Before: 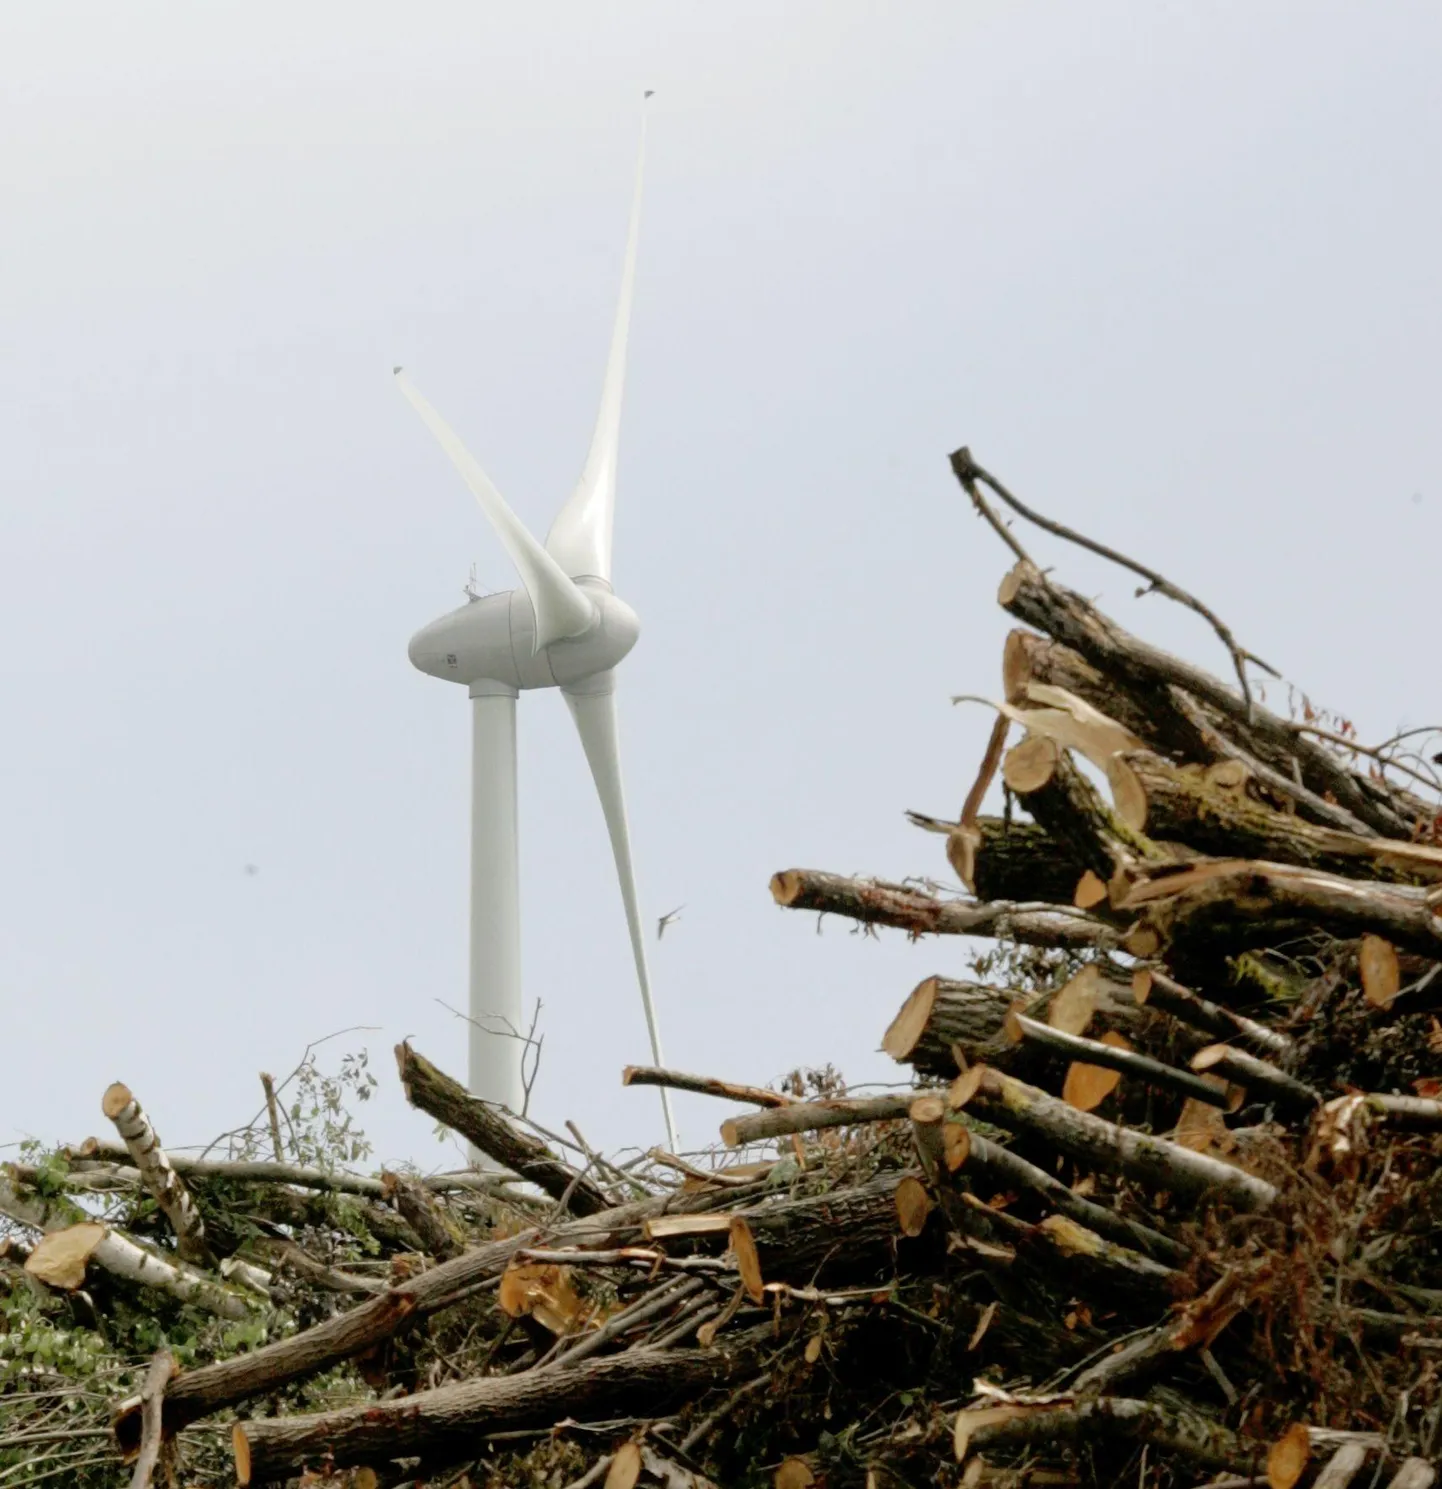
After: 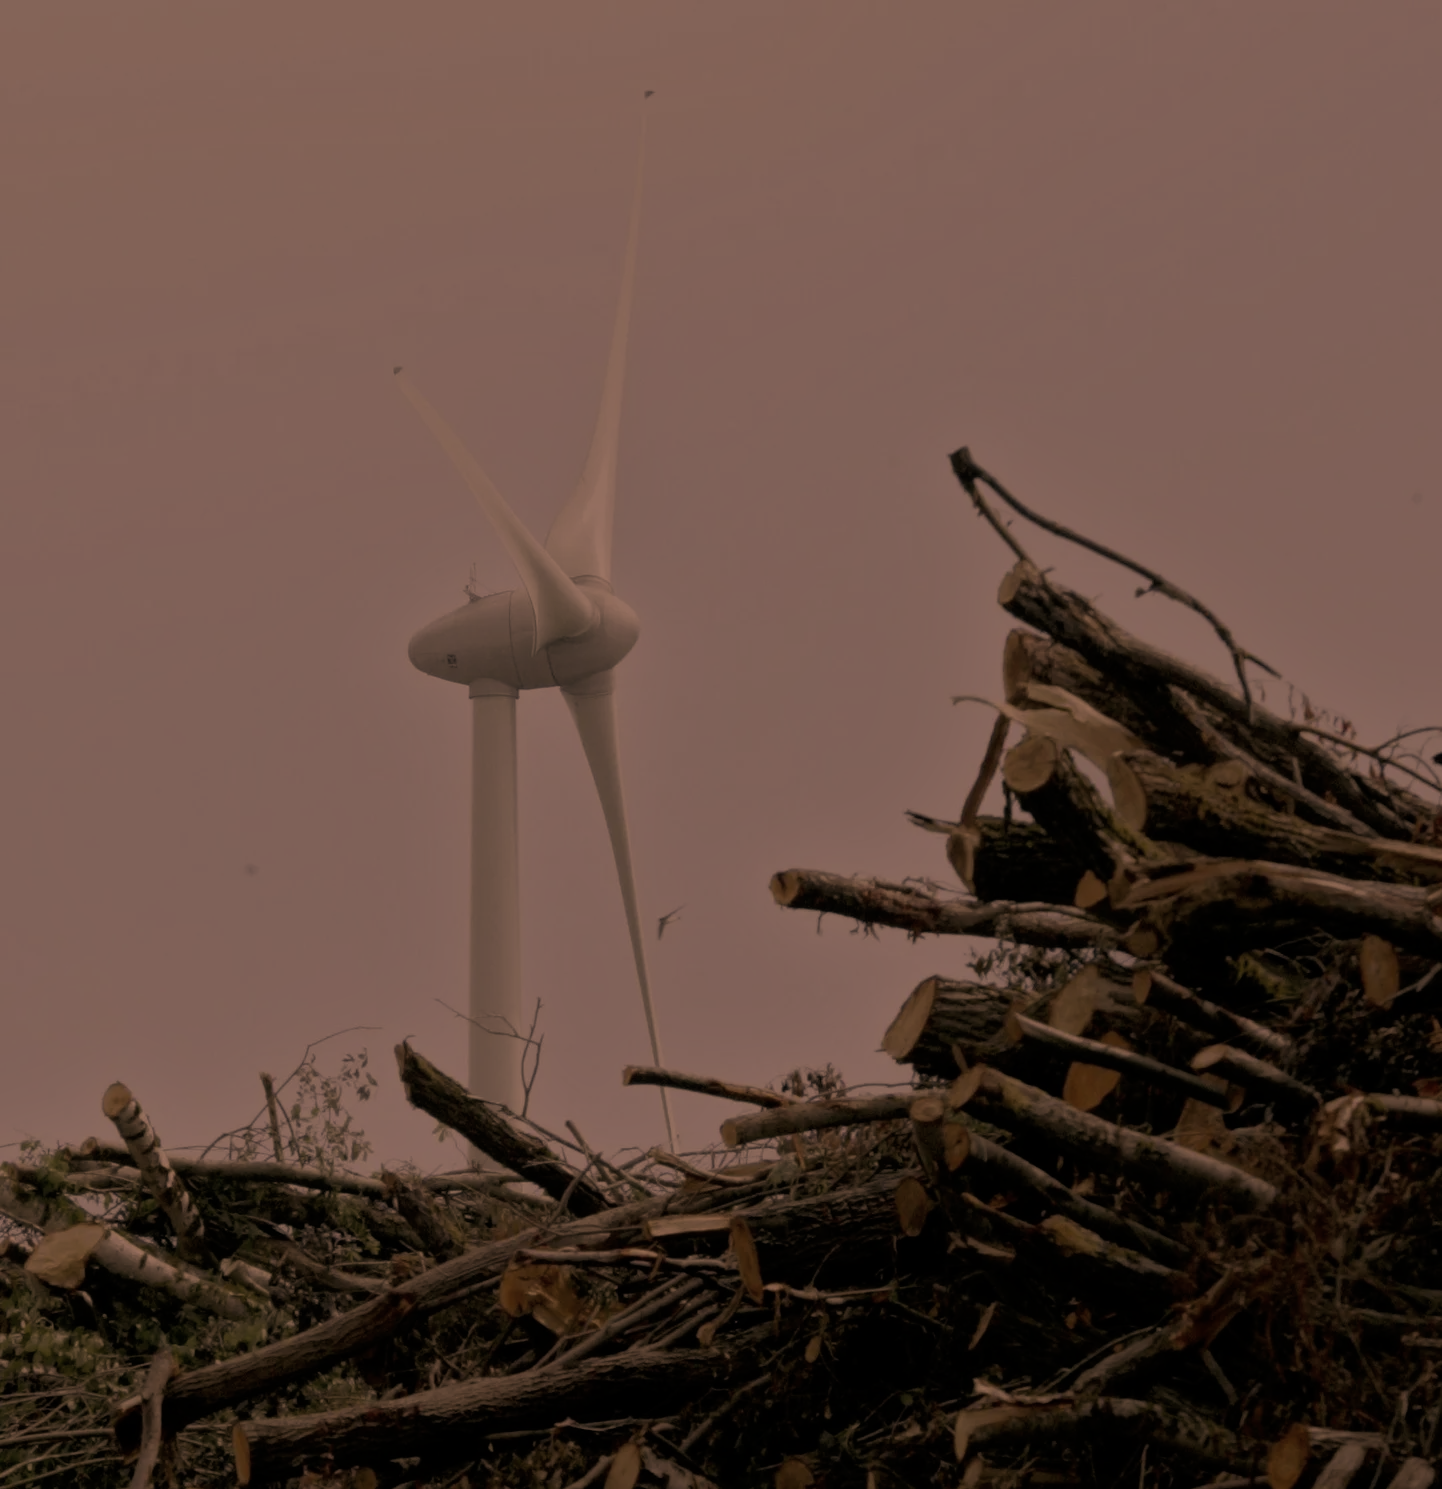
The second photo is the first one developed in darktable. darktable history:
color correction: highlights a* 40, highlights b* 40, saturation 0.69
tone equalizer: -8 EV -2 EV, -7 EV -2 EV, -6 EV -2 EV, -5 EV -2 EV, -4 EV -2 EV, -3 EV -2 EV, -2 EV -2 EV, -1 EV -1.63 EV, +0 EV -2 EV
exposure: exposure -0.462 EV, compensate highlight preservation false
